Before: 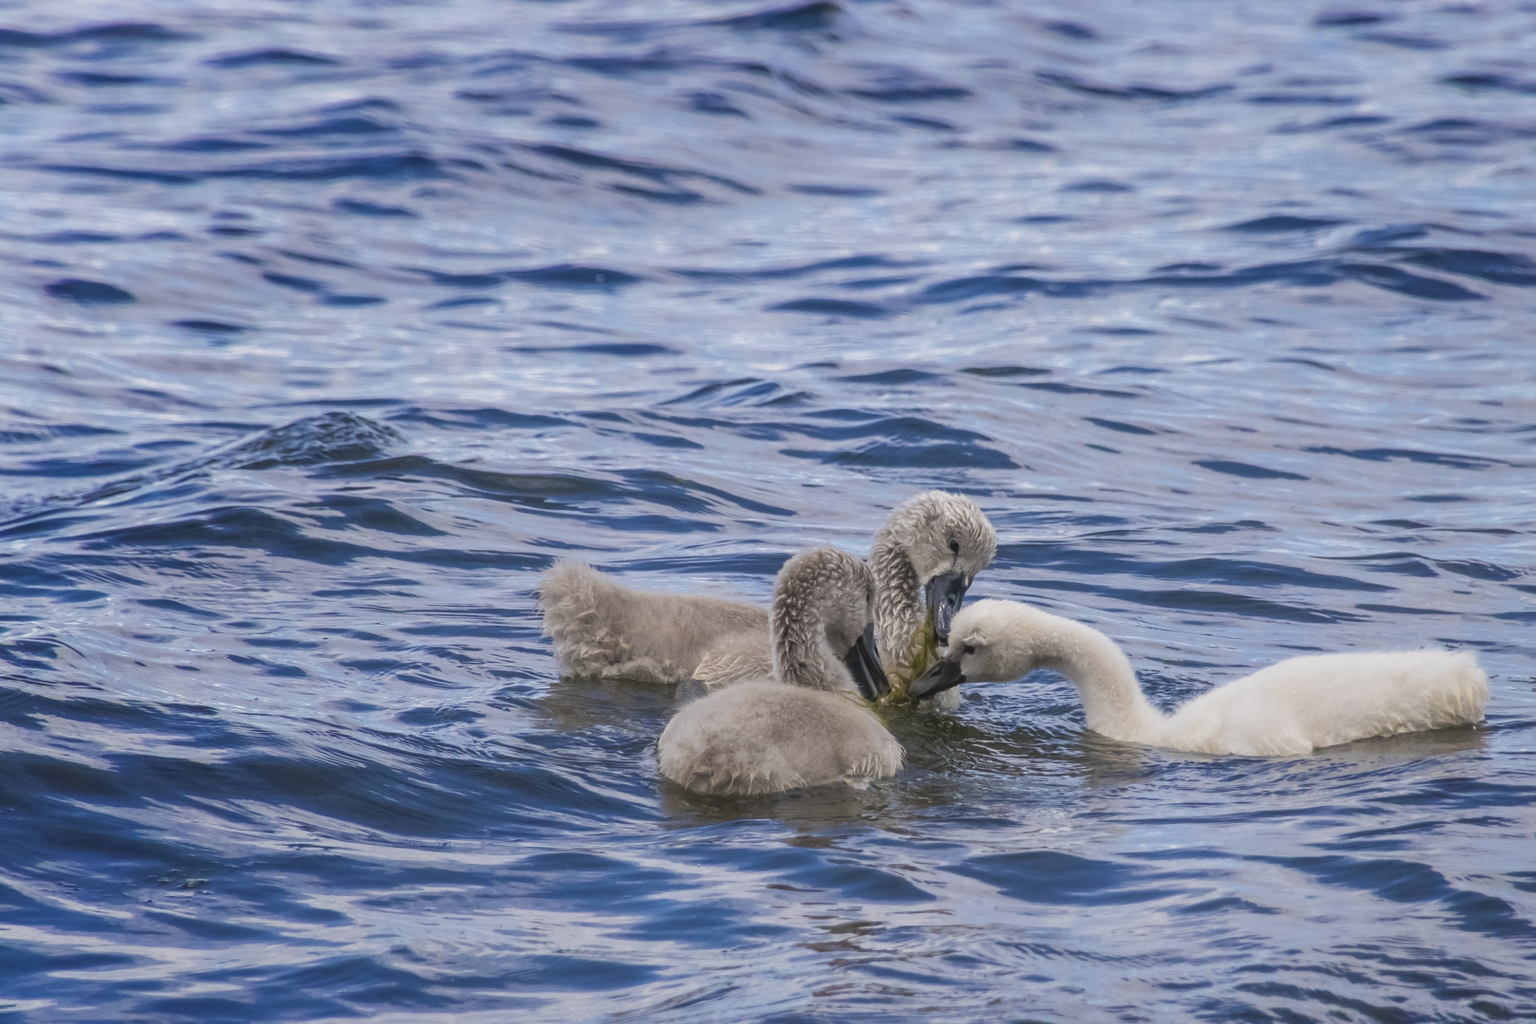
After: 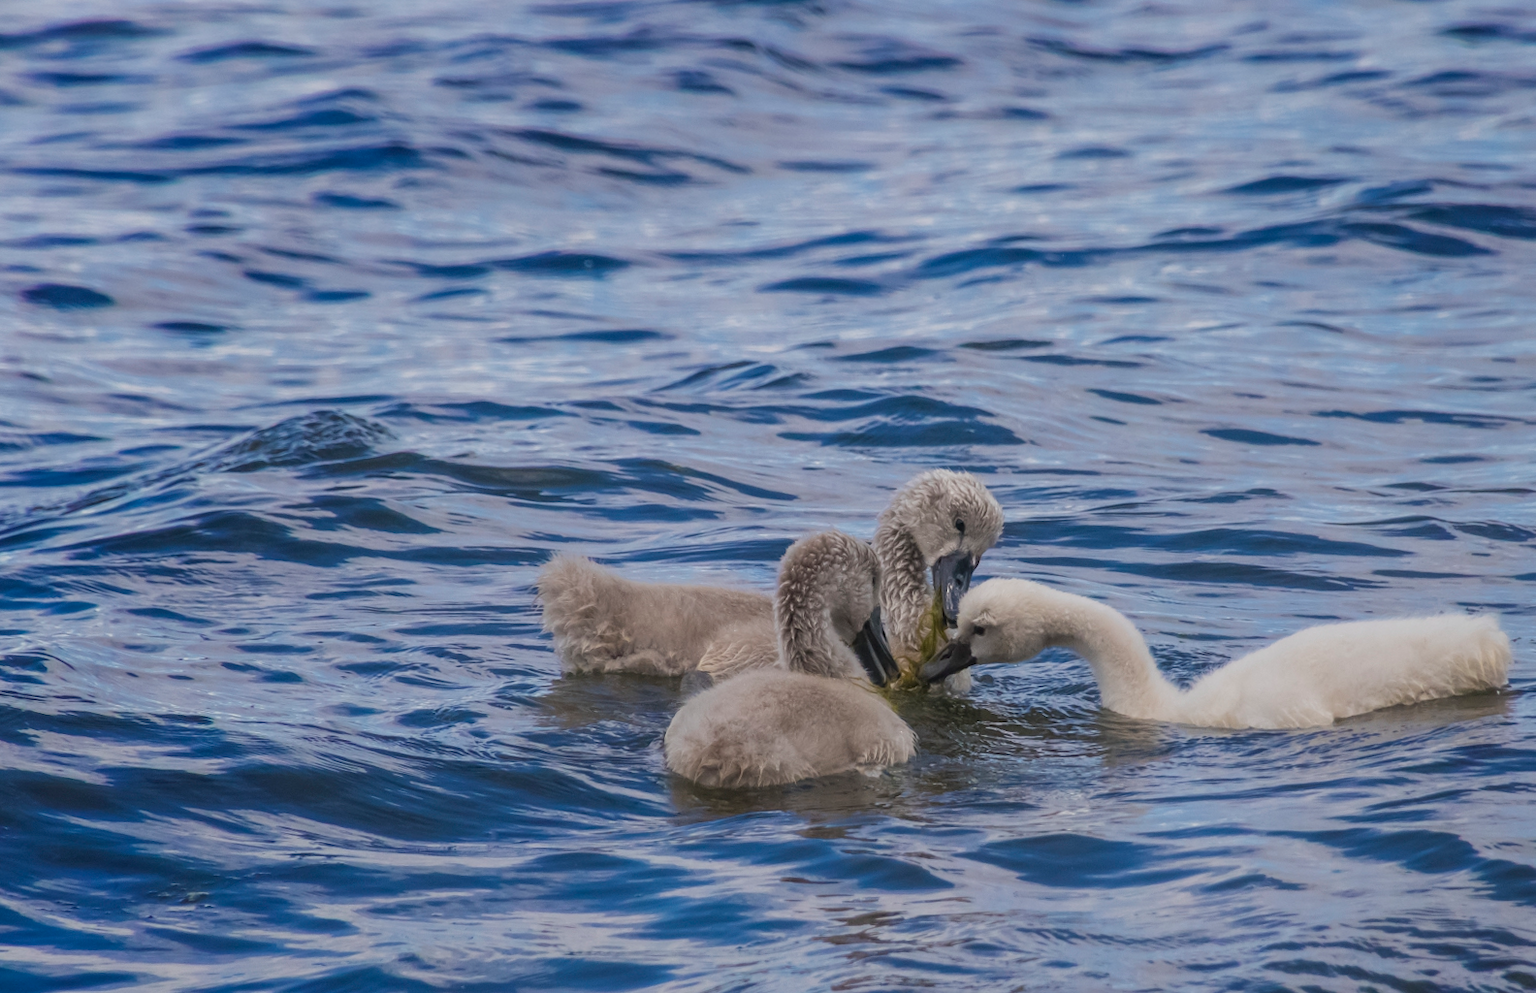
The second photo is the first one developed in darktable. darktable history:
shadows and highlights: radius 121.13, shadows 21.4, white point adjustment -9.72, highlights -14.39, soften with gaussian
rotate and perspective: rotation -2°, crop left 0.022, crop right 0.978, crop top 0.049, crop bottom 0.951
